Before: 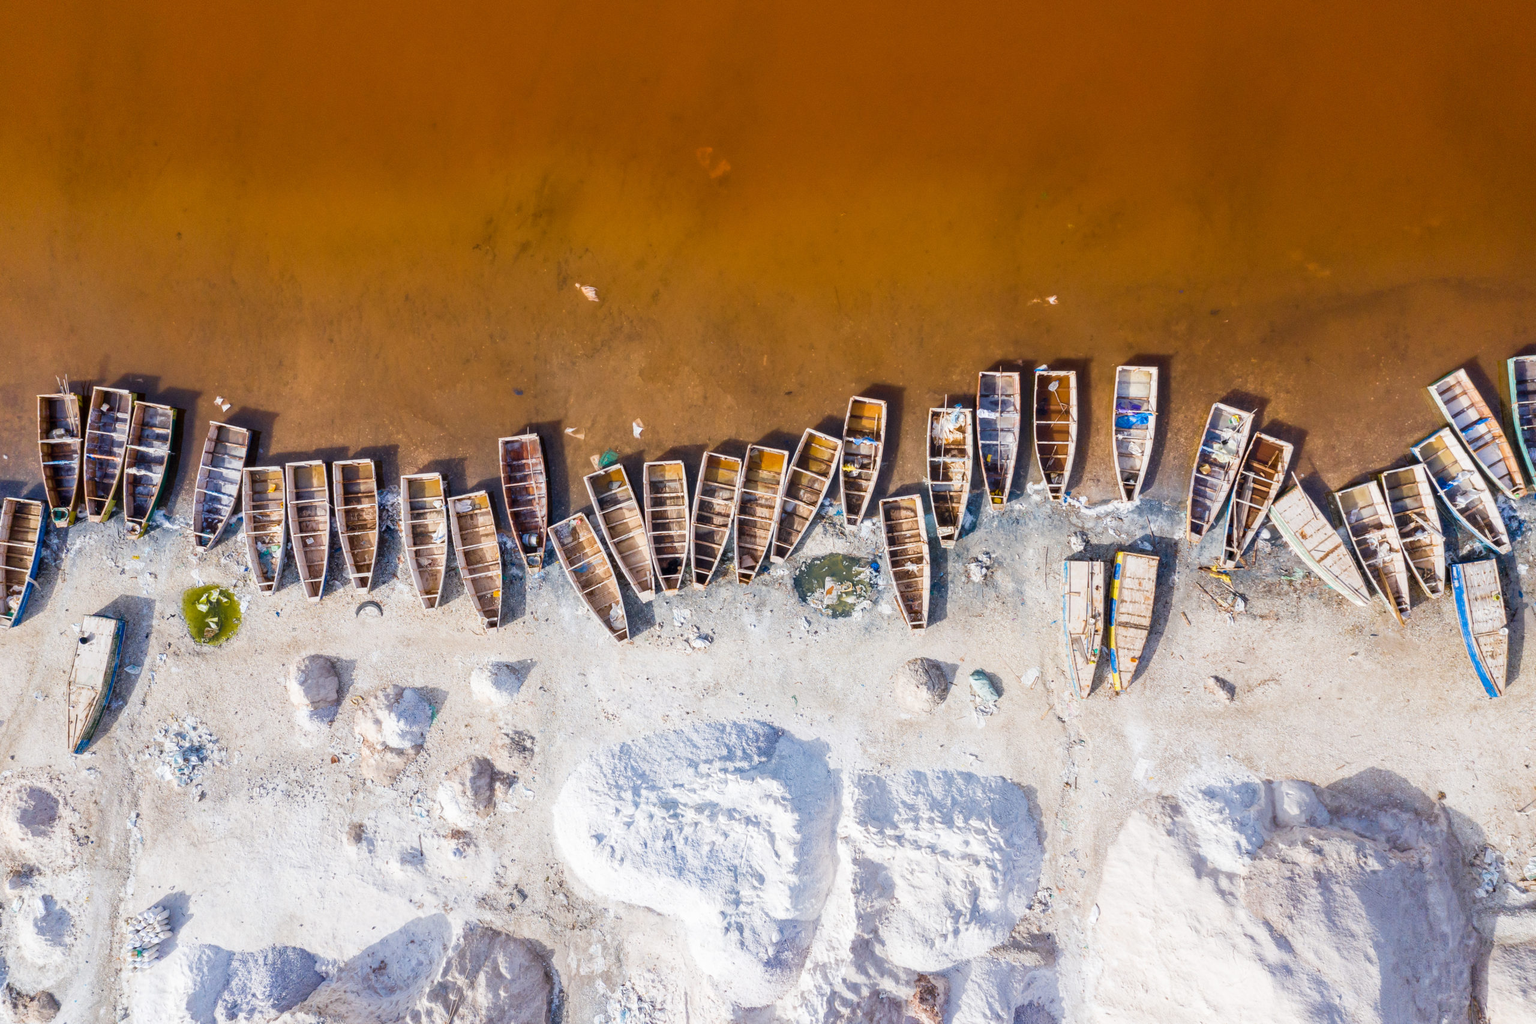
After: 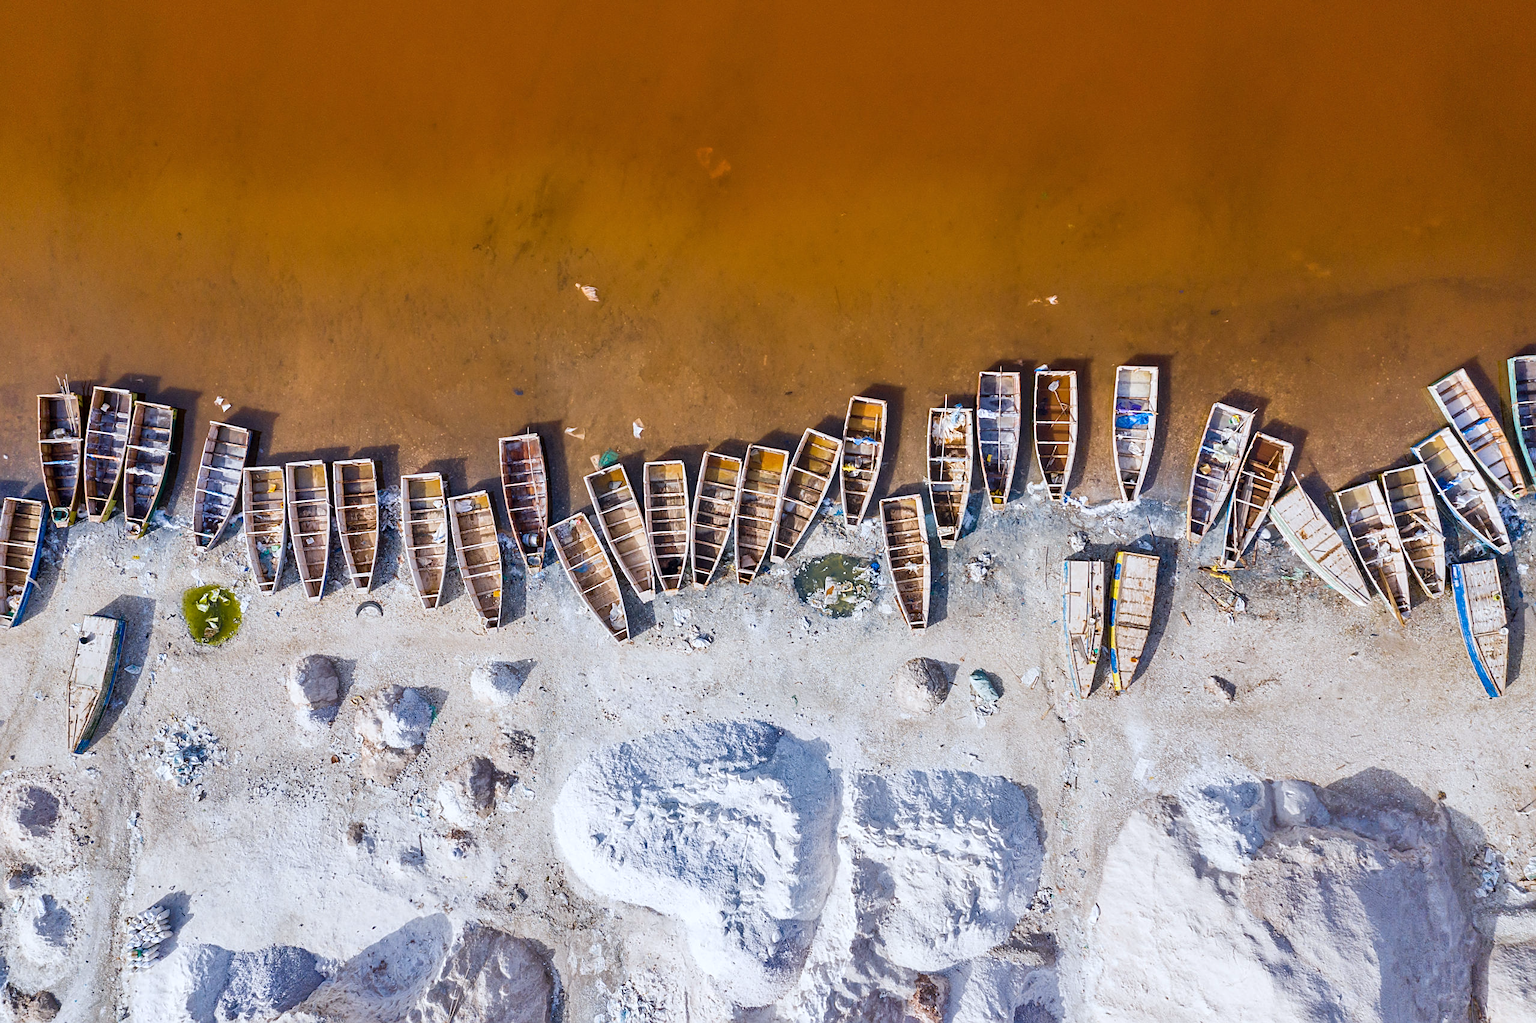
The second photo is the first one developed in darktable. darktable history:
white balance: red 0.976, blue 1.04
shadows and highlights: shadows 32.83, highlights -47.7, soften with gaussian
sharpen: on, module defaults
